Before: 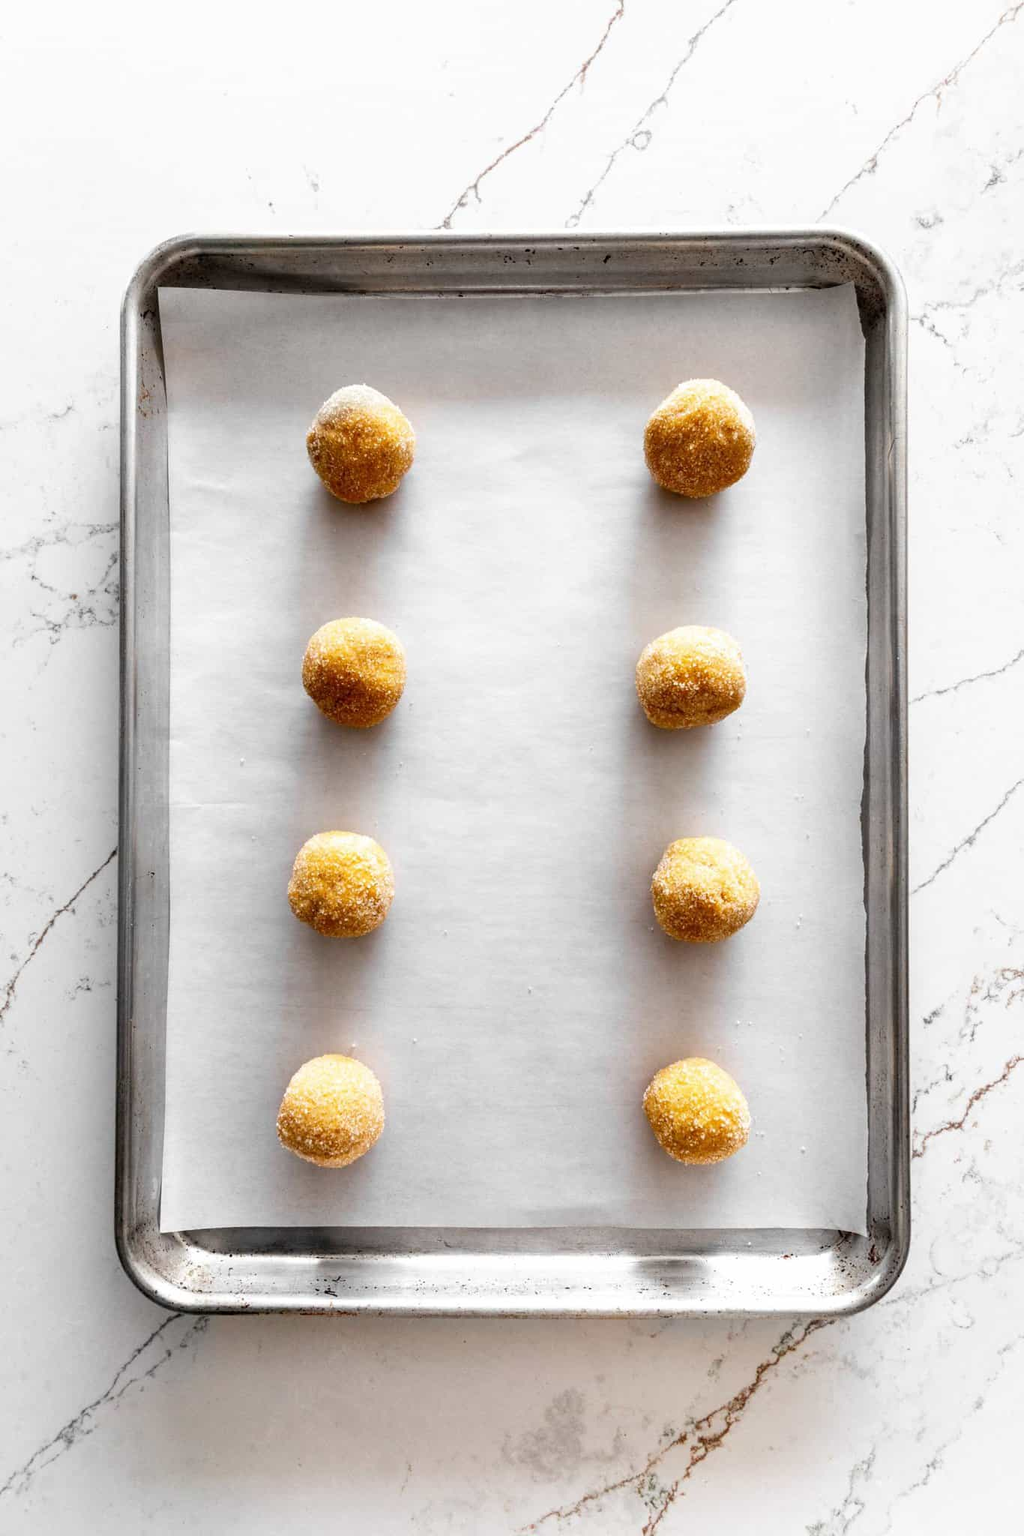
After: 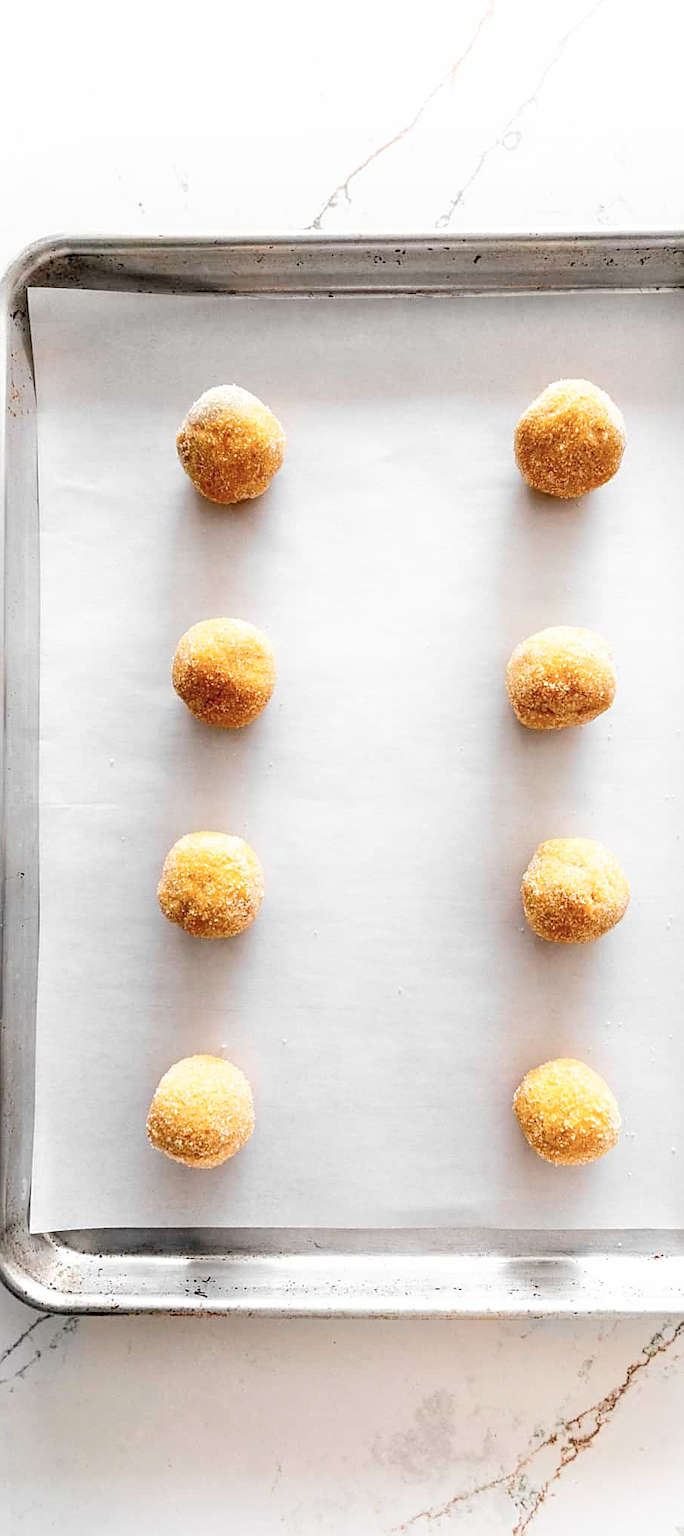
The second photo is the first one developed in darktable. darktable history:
shadows and highlights: shadows -24.71, highlights 49.74, soften with gaussian
tone equalizer: -8 EV 0.972 EV, -7 EV 0.994 EV, -6 EV 0.979 EV, -5 EV 0.984 EV, -4 EV 1.04 EV, -3 EV 0.761 EV, -2 EV 0.511 EV, -1 EV 0.262 EV
crop and rotate: left 12.789%, right 20.443%
sharpen: on, module defaults
